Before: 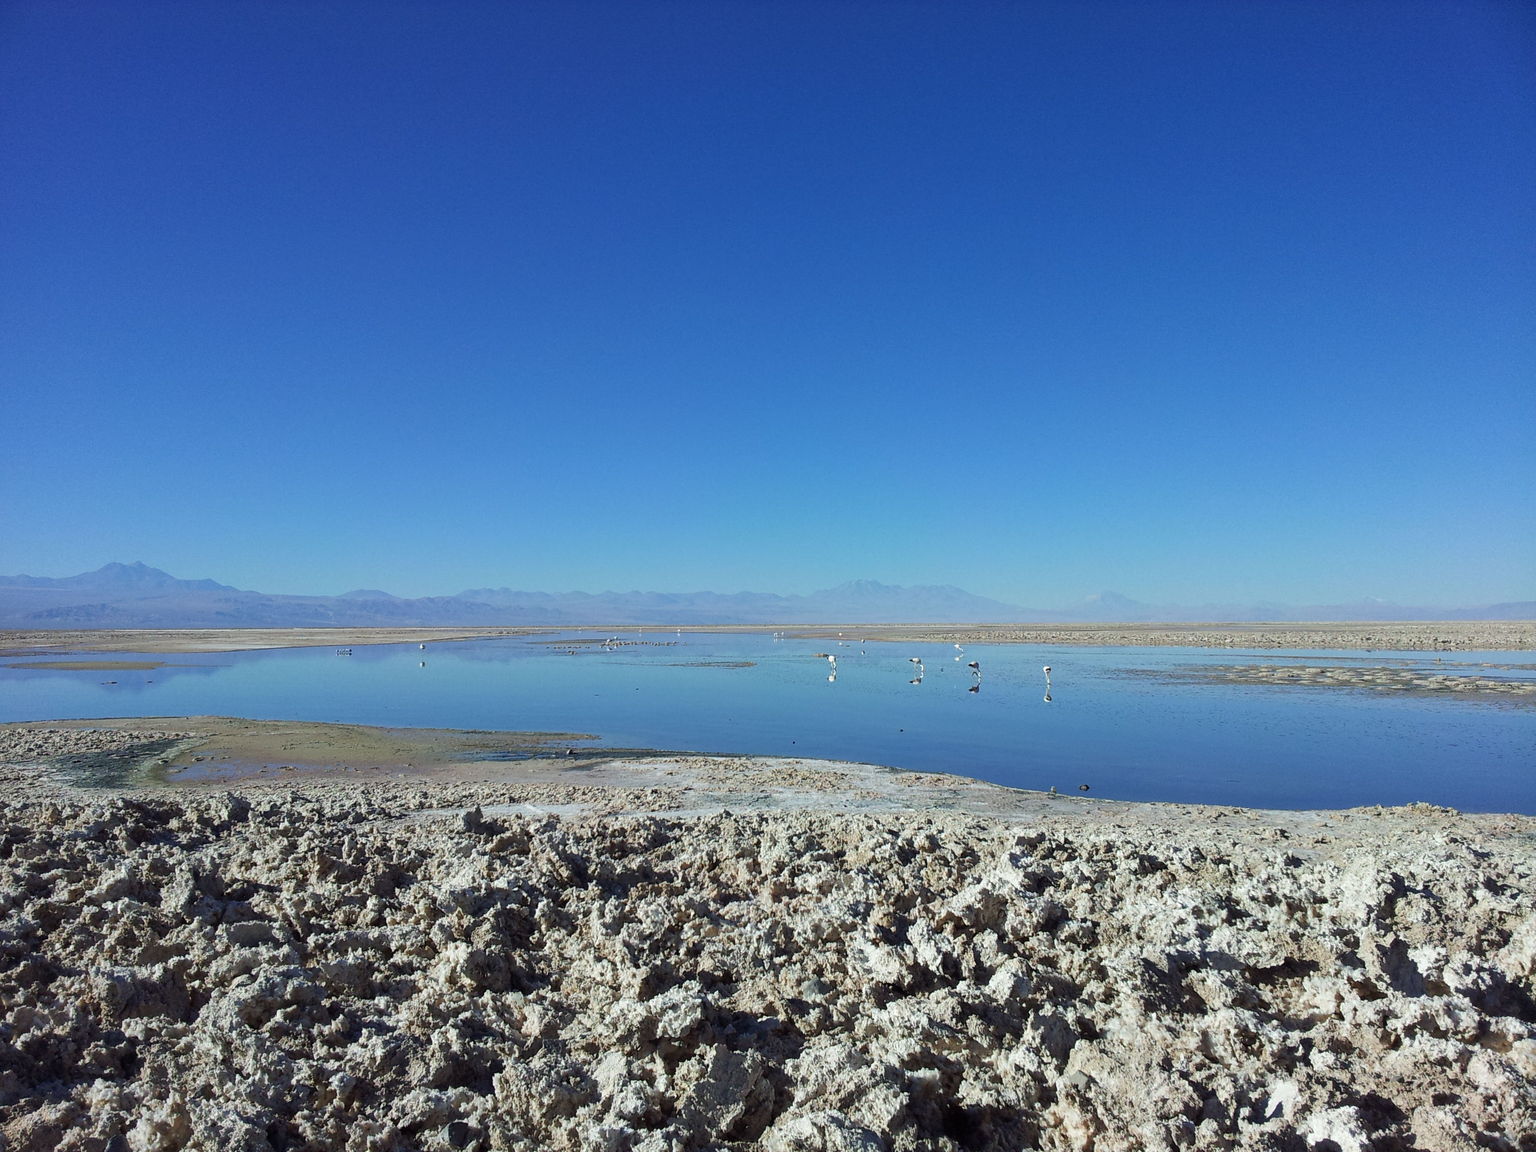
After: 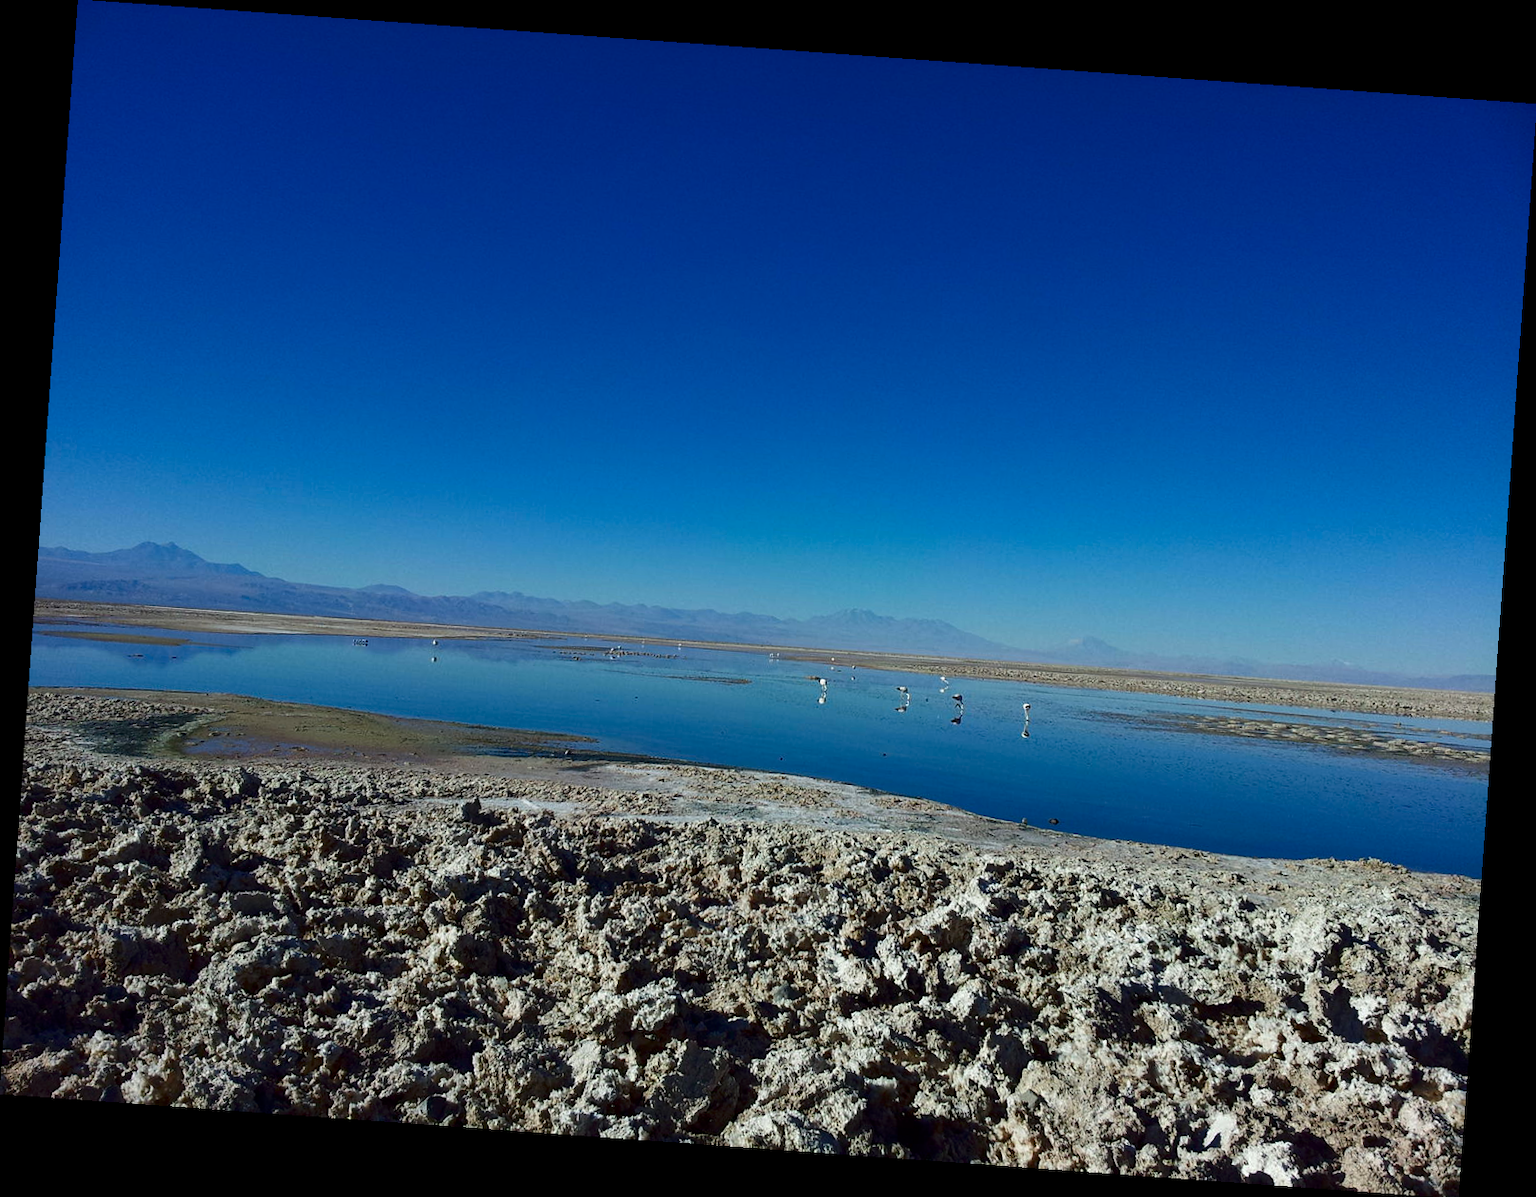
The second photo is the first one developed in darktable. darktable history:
rotate and perspective: rotation 4.1°, automatic cropping off
contrast brightness saturation: contrast 0.1, brightness -0.26, saturation 0.14
